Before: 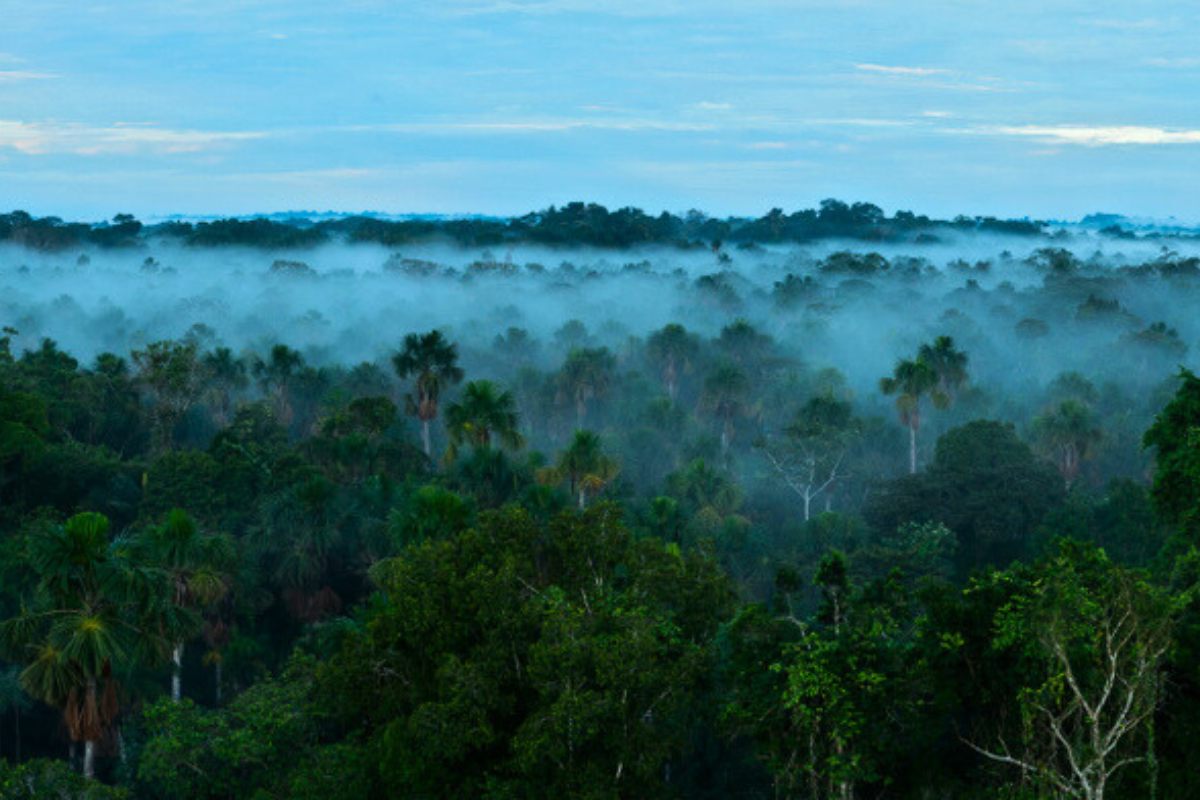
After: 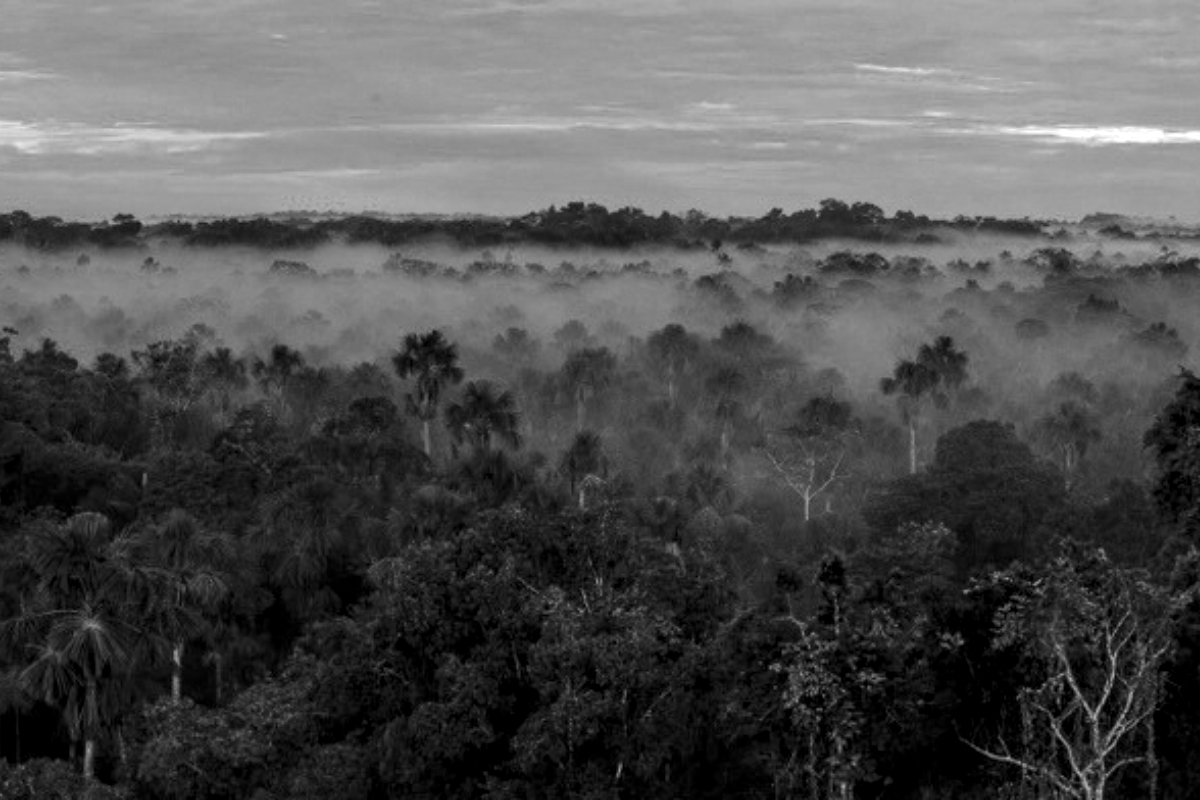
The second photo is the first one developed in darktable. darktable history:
local contrast: detail 142%
color zones: curves: ch0 [(0.002, 0.593) (0.143, 0.417) (0.285, 0.541) (0.455, 0.289) (0.608, 0.327) (0.727, 0.283) (0.869, 0.571) (1, 0.603)]; ch1 [(0, 0) (0.143, 0) (0.286, 0) (0.429, 0) (0.571, 0) (0.714, 0) (0.857, 0)]
